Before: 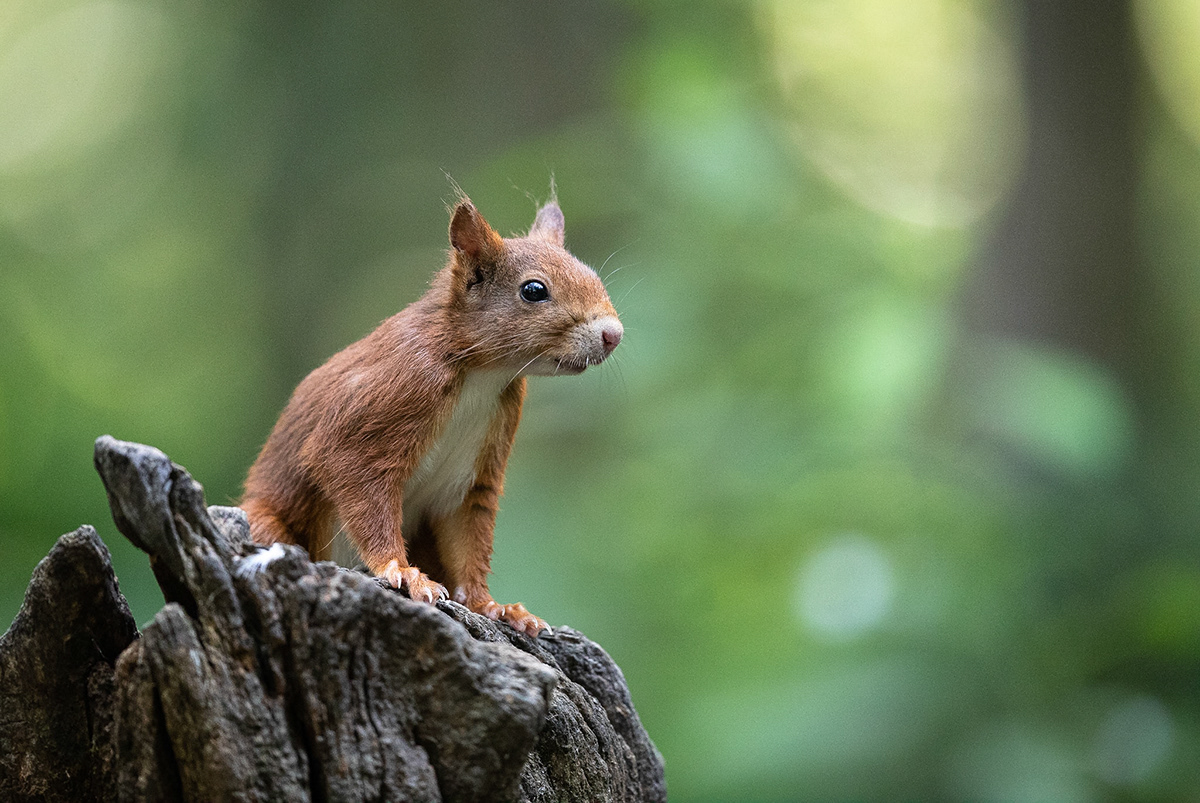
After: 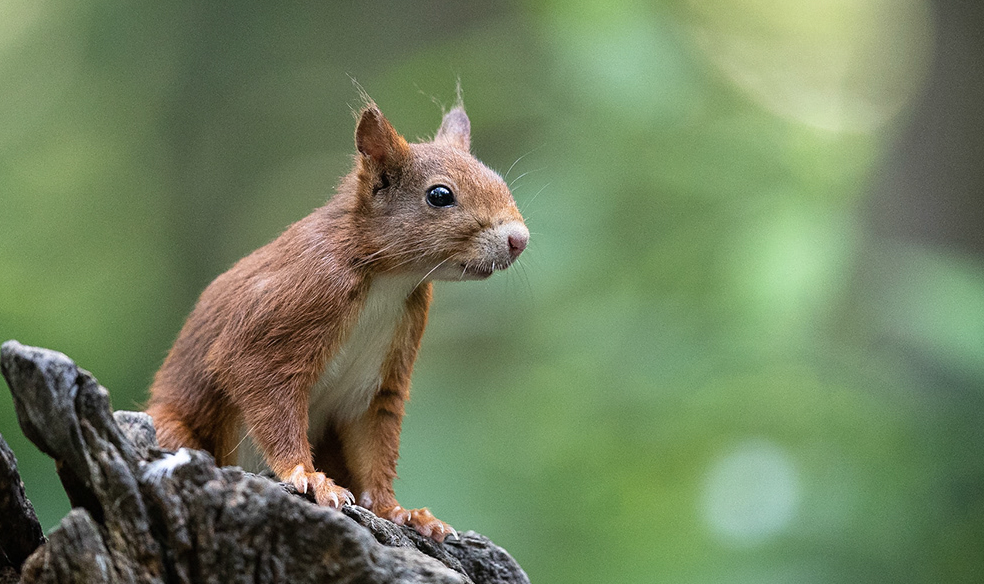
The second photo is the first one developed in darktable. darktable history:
contrast brightness saturation: saturation -0.05
crop: left 7.856%, top 11.836%, right 10.12%, bottom 15.387%
